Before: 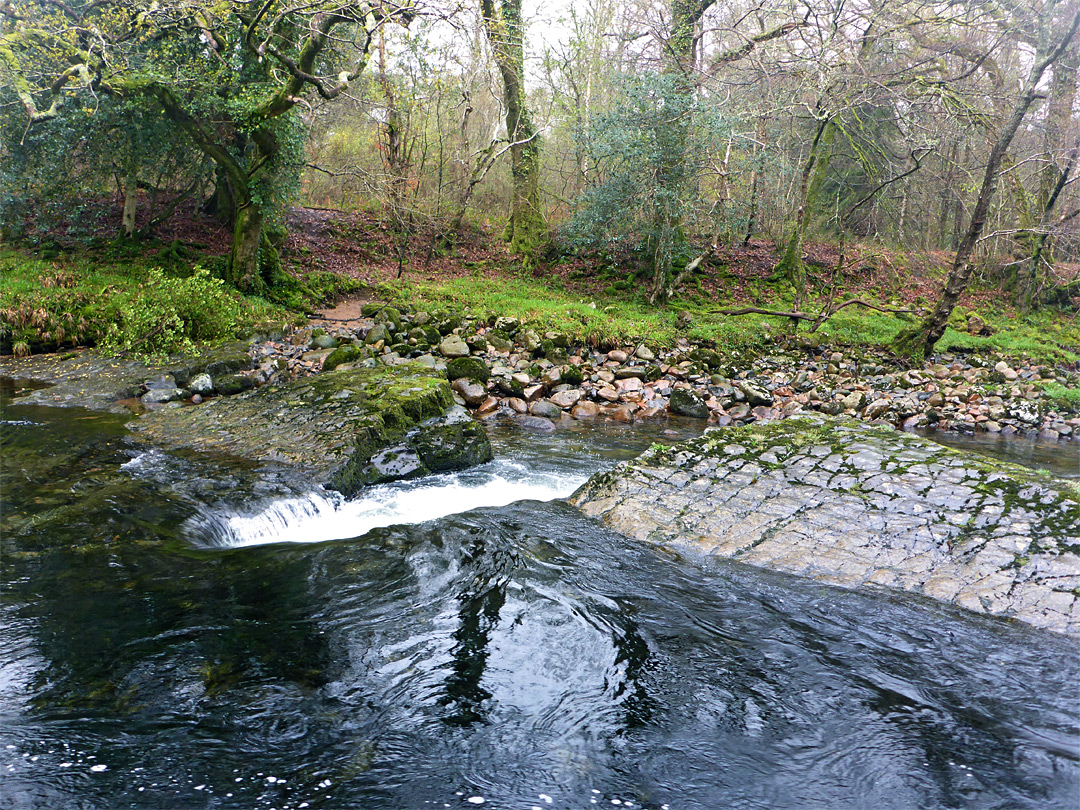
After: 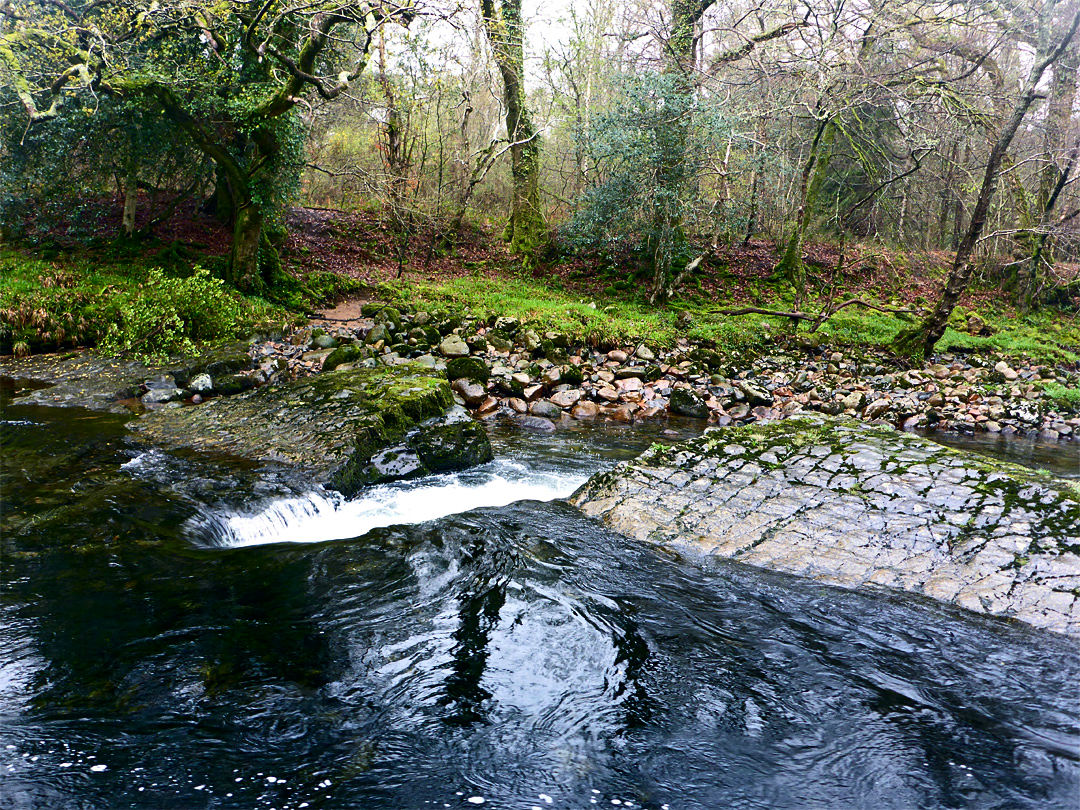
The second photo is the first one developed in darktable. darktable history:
contrast brightness saturation: contrast 0.201, brightness -0.106, saturation 0.1
